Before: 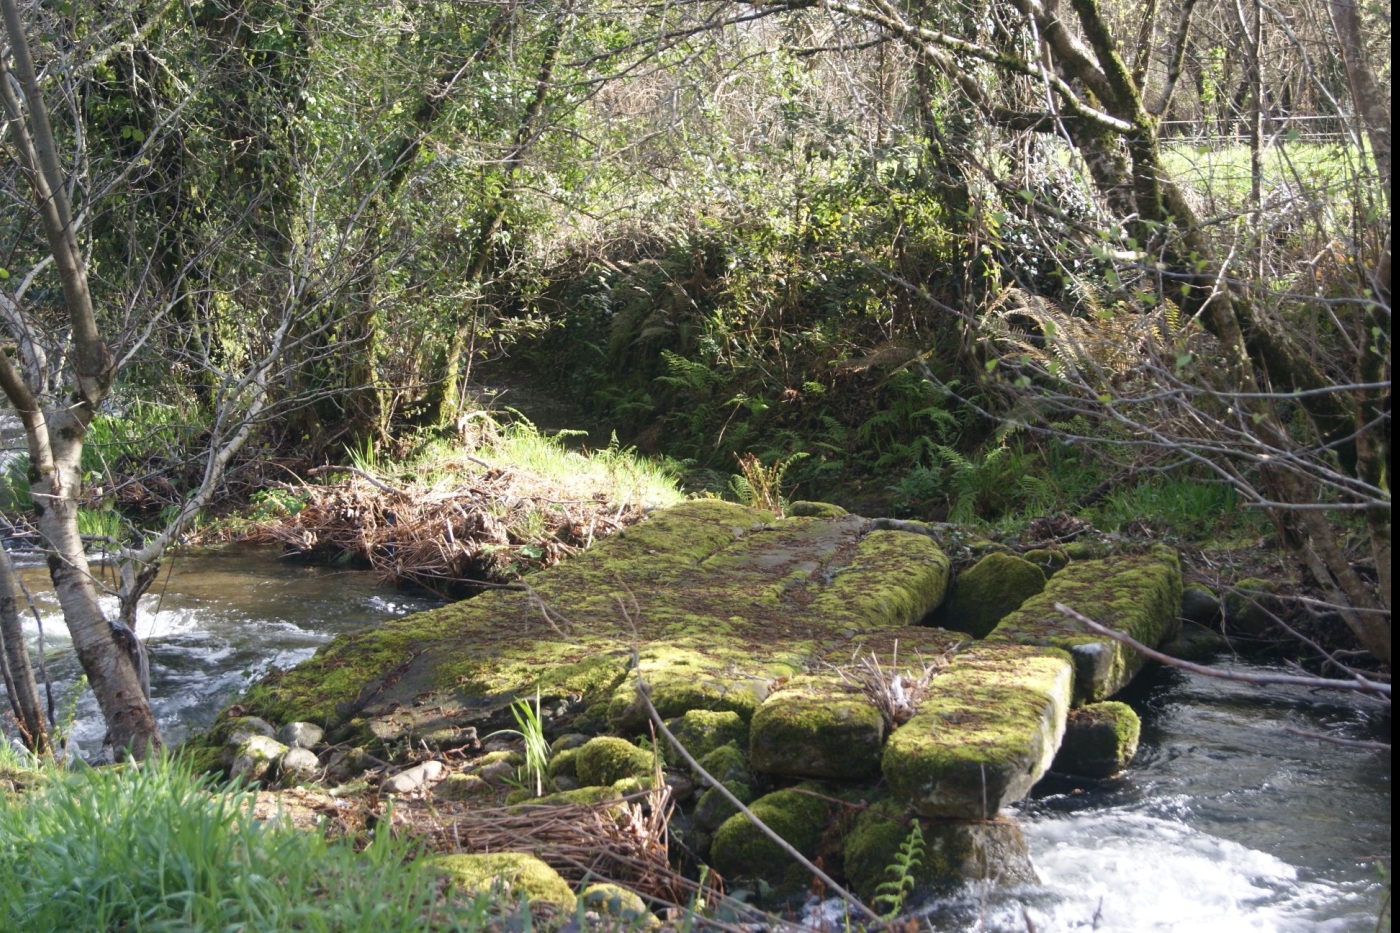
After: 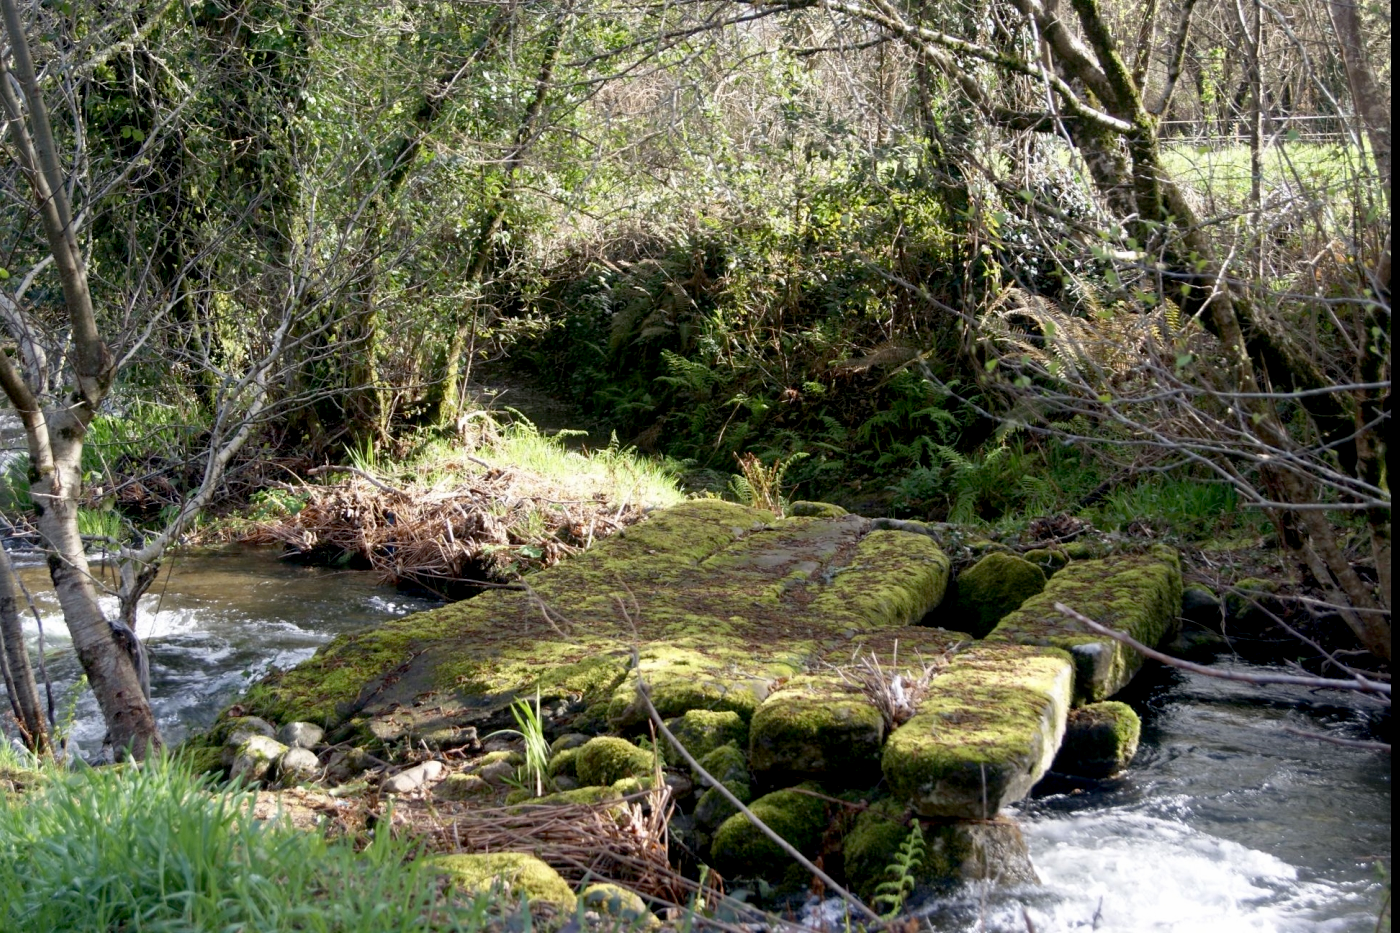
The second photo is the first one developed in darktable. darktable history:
exposure: black level correction 0.016, exposure -0.007 EV, compensate highlight preservation false
